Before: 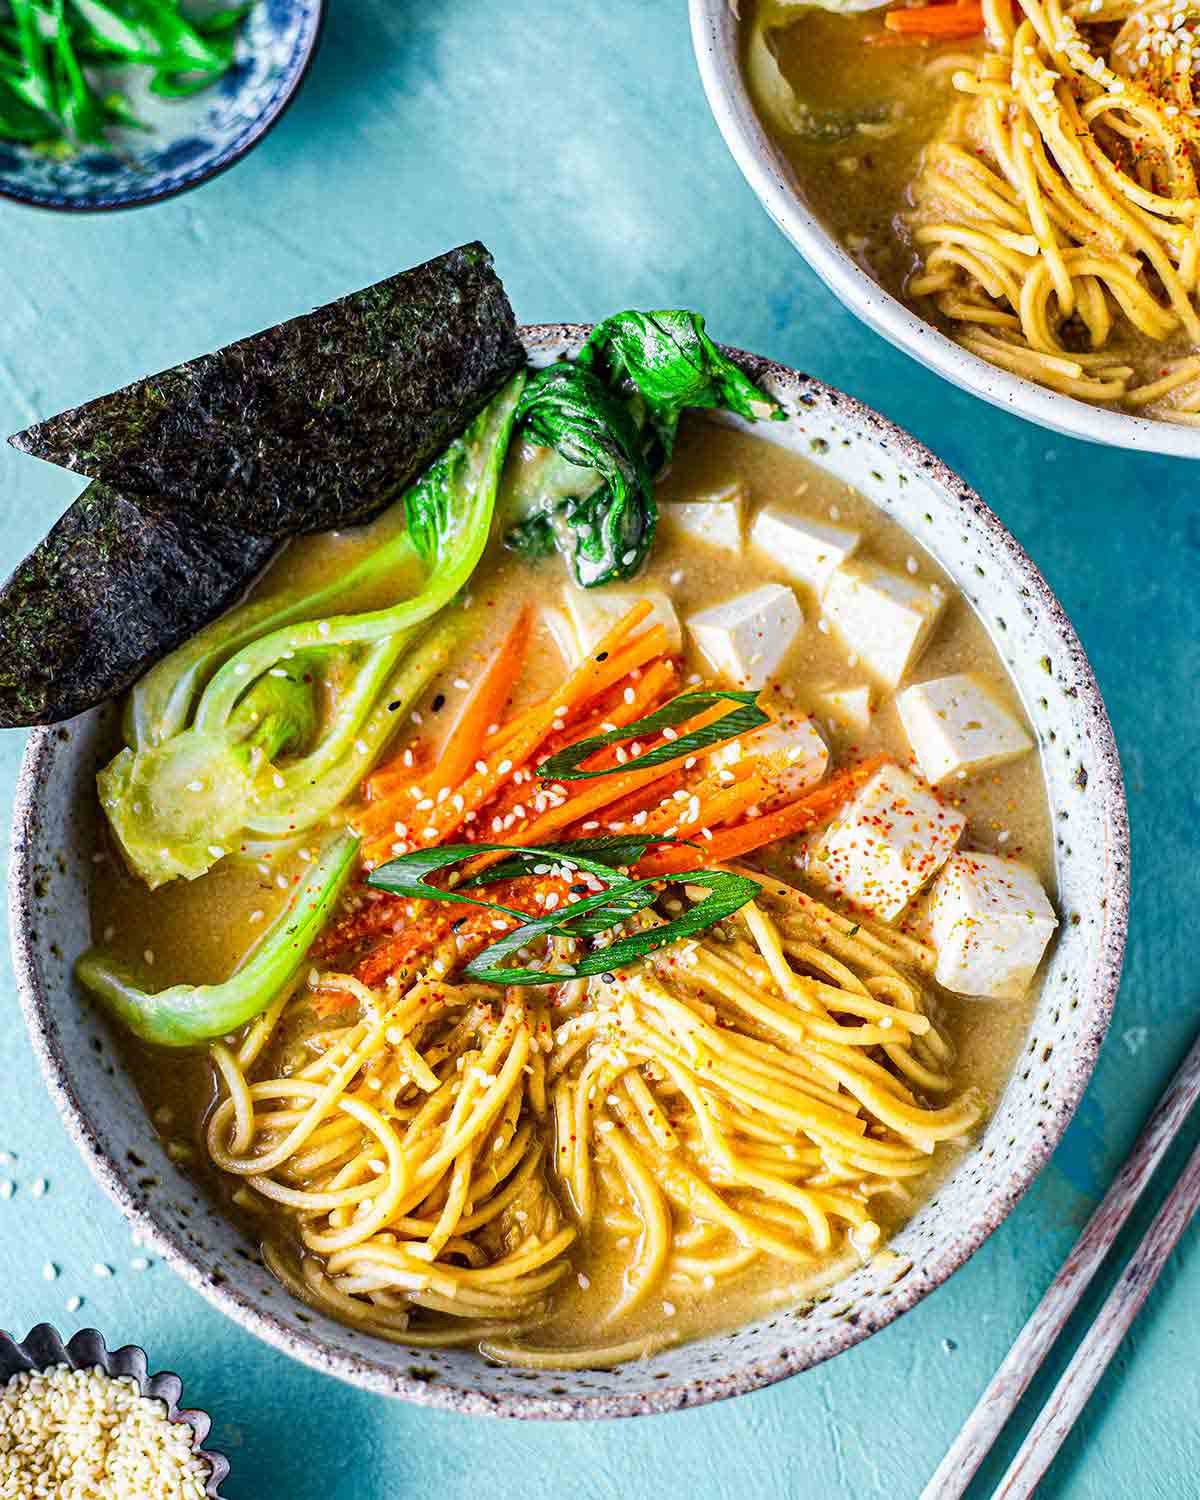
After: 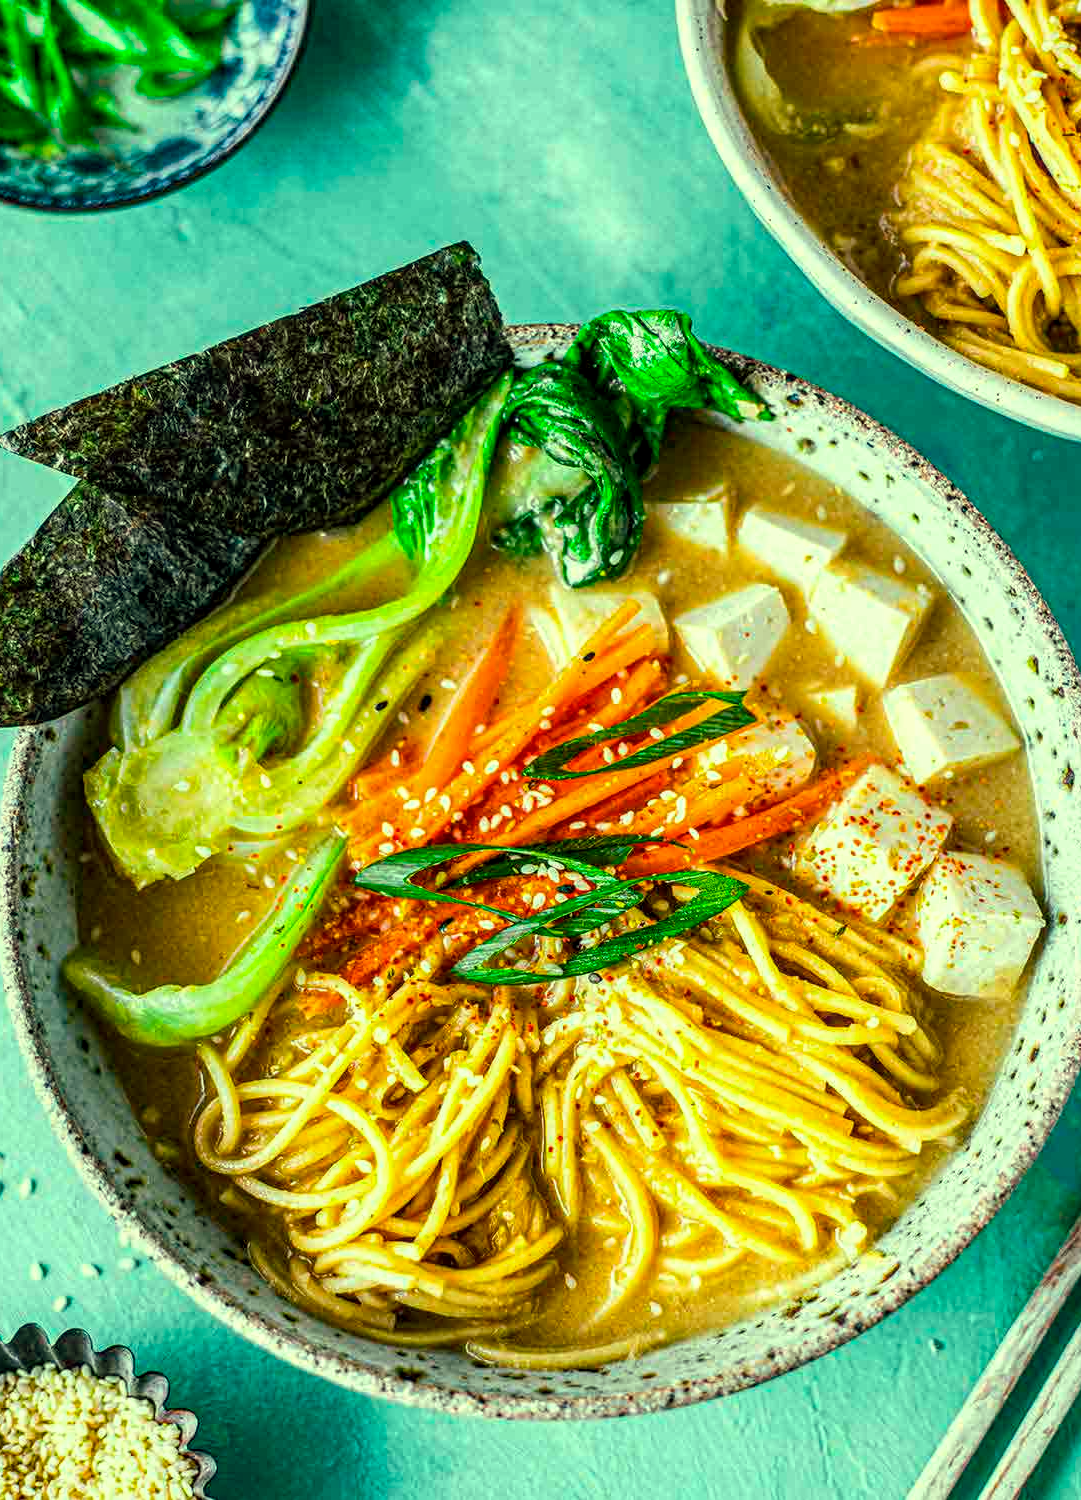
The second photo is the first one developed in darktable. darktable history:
local contrast: detail 130%
color balance rgb: shadows lift › chroma 11.71%, shadows lift › hue 133.46°, highlights gain › chroma 4%, highlights gain › hue 200.2°, perceptual saturation grading › global saturation 18.05%
white balance: red 1.08, blue 0.791
crop and rotate: left 1.088%, right 8.807%
